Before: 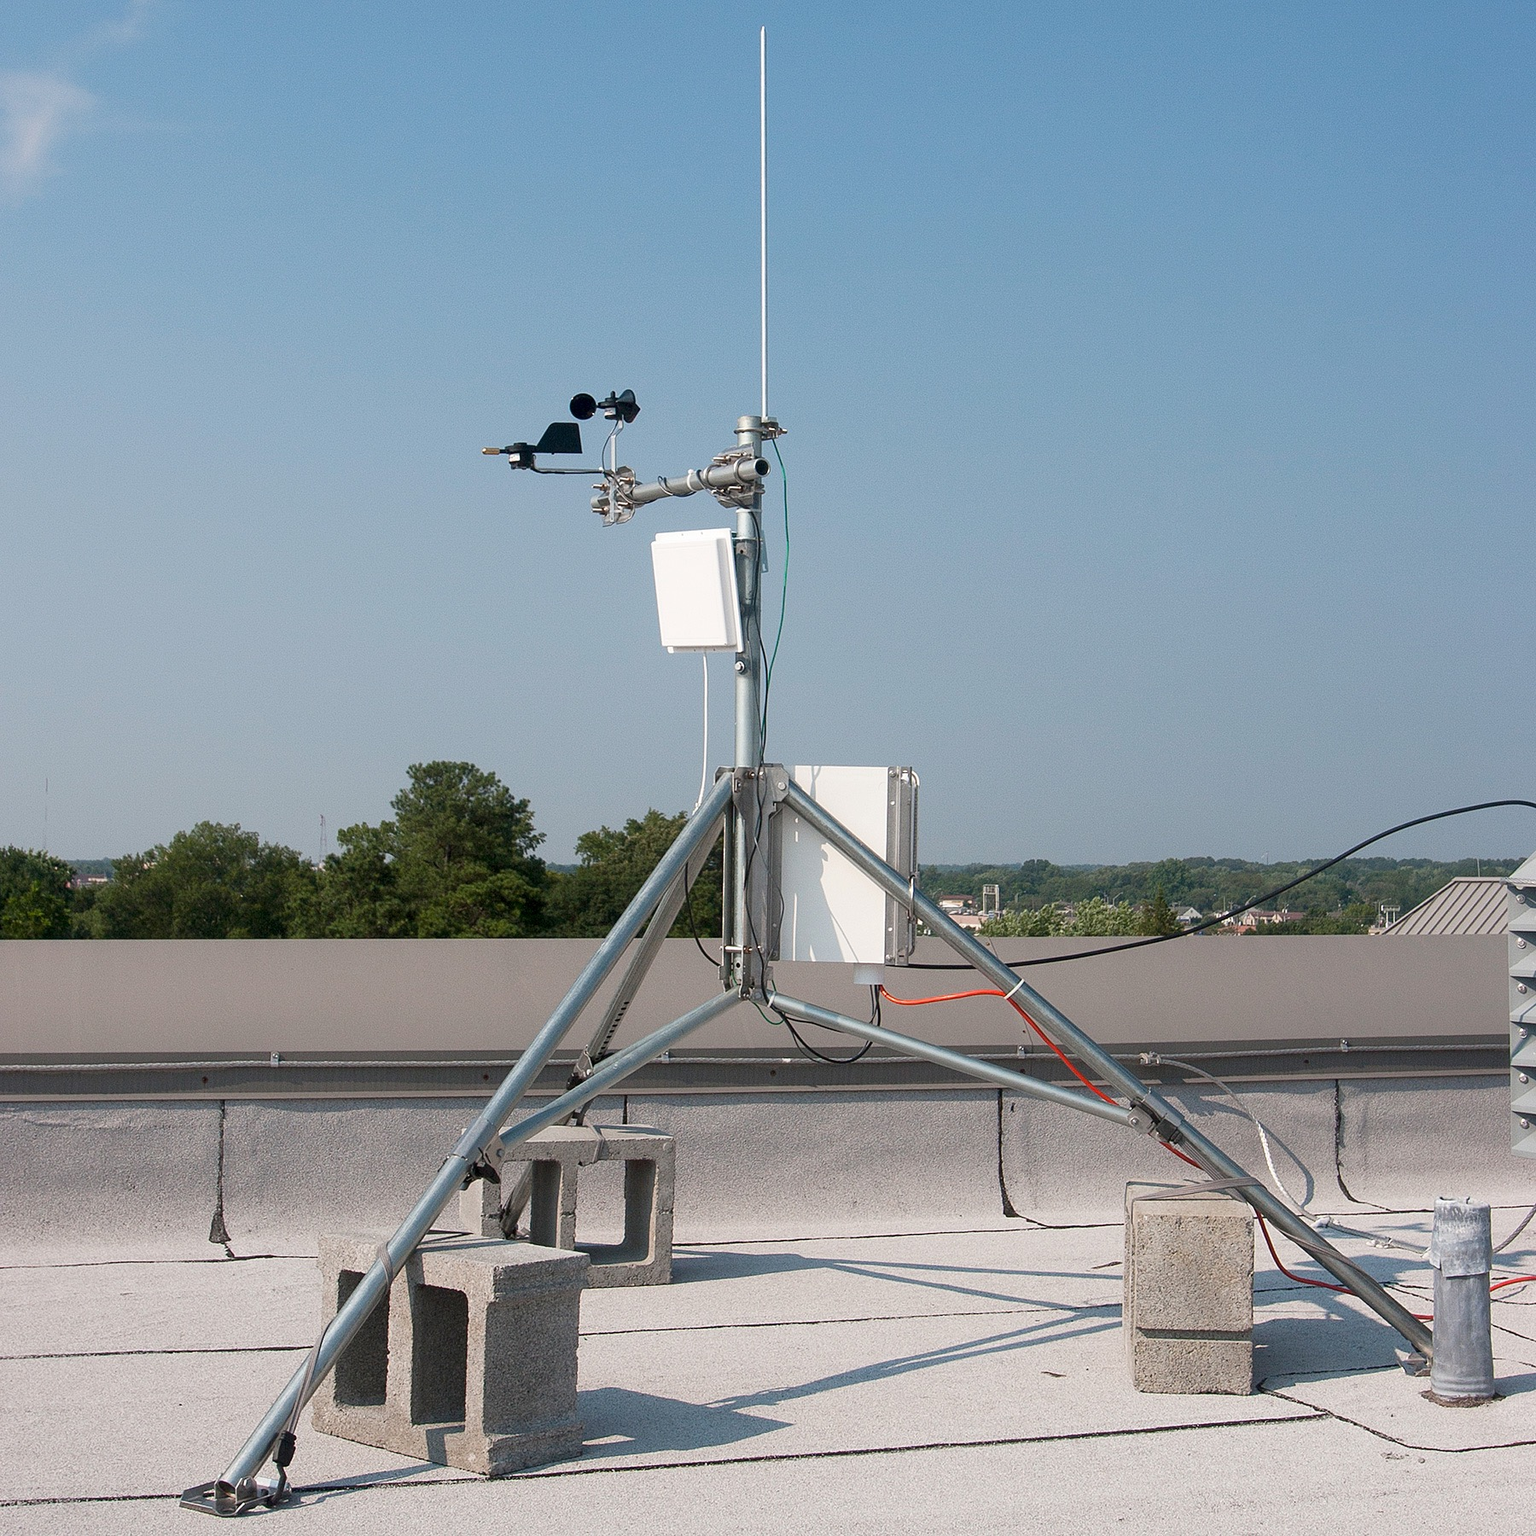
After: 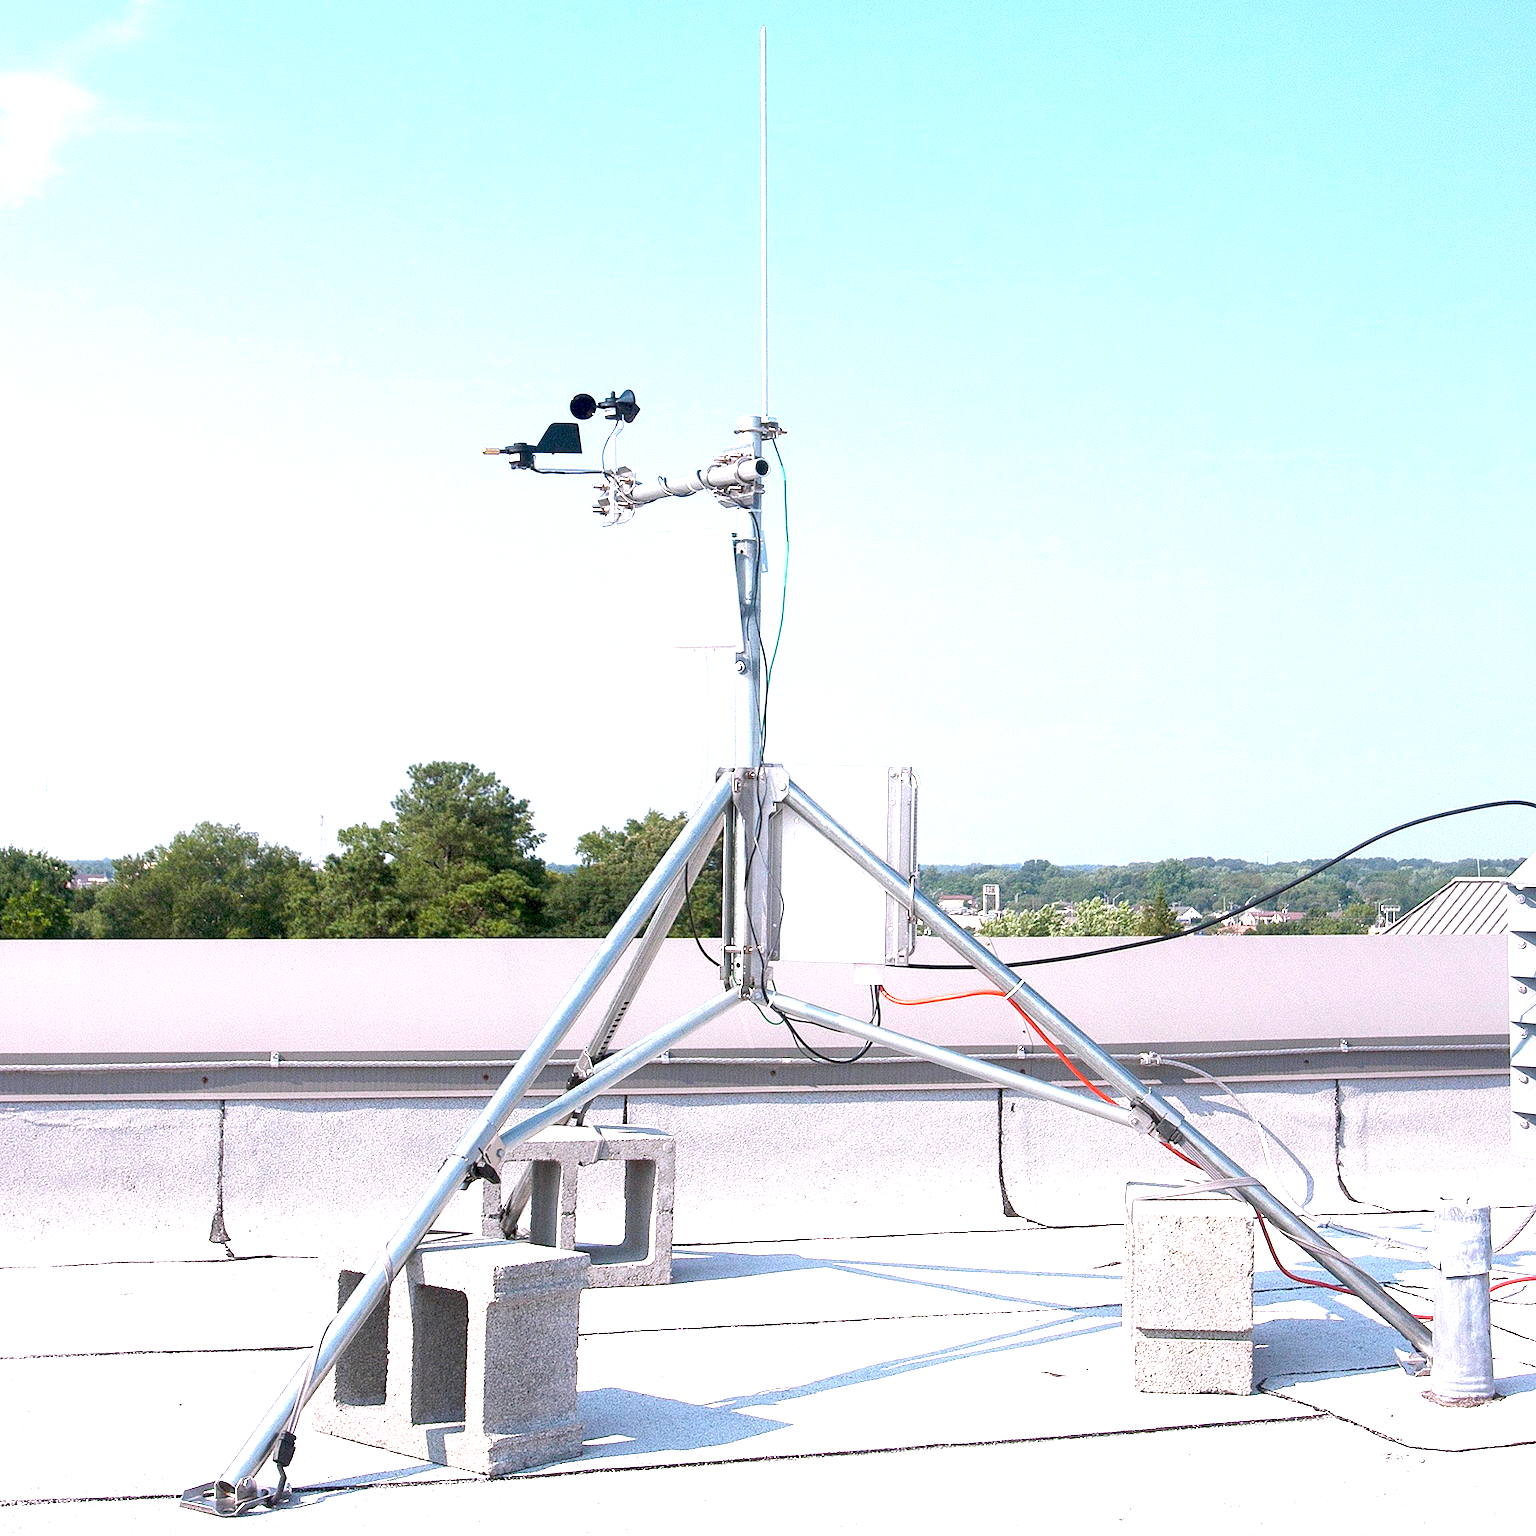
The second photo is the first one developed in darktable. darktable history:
white balance: red 1.004, blue 1.096
exposure: black level correction 0.001, exposure 1.719 EV, compensate exposure bias true, compensate highlight preservation false
